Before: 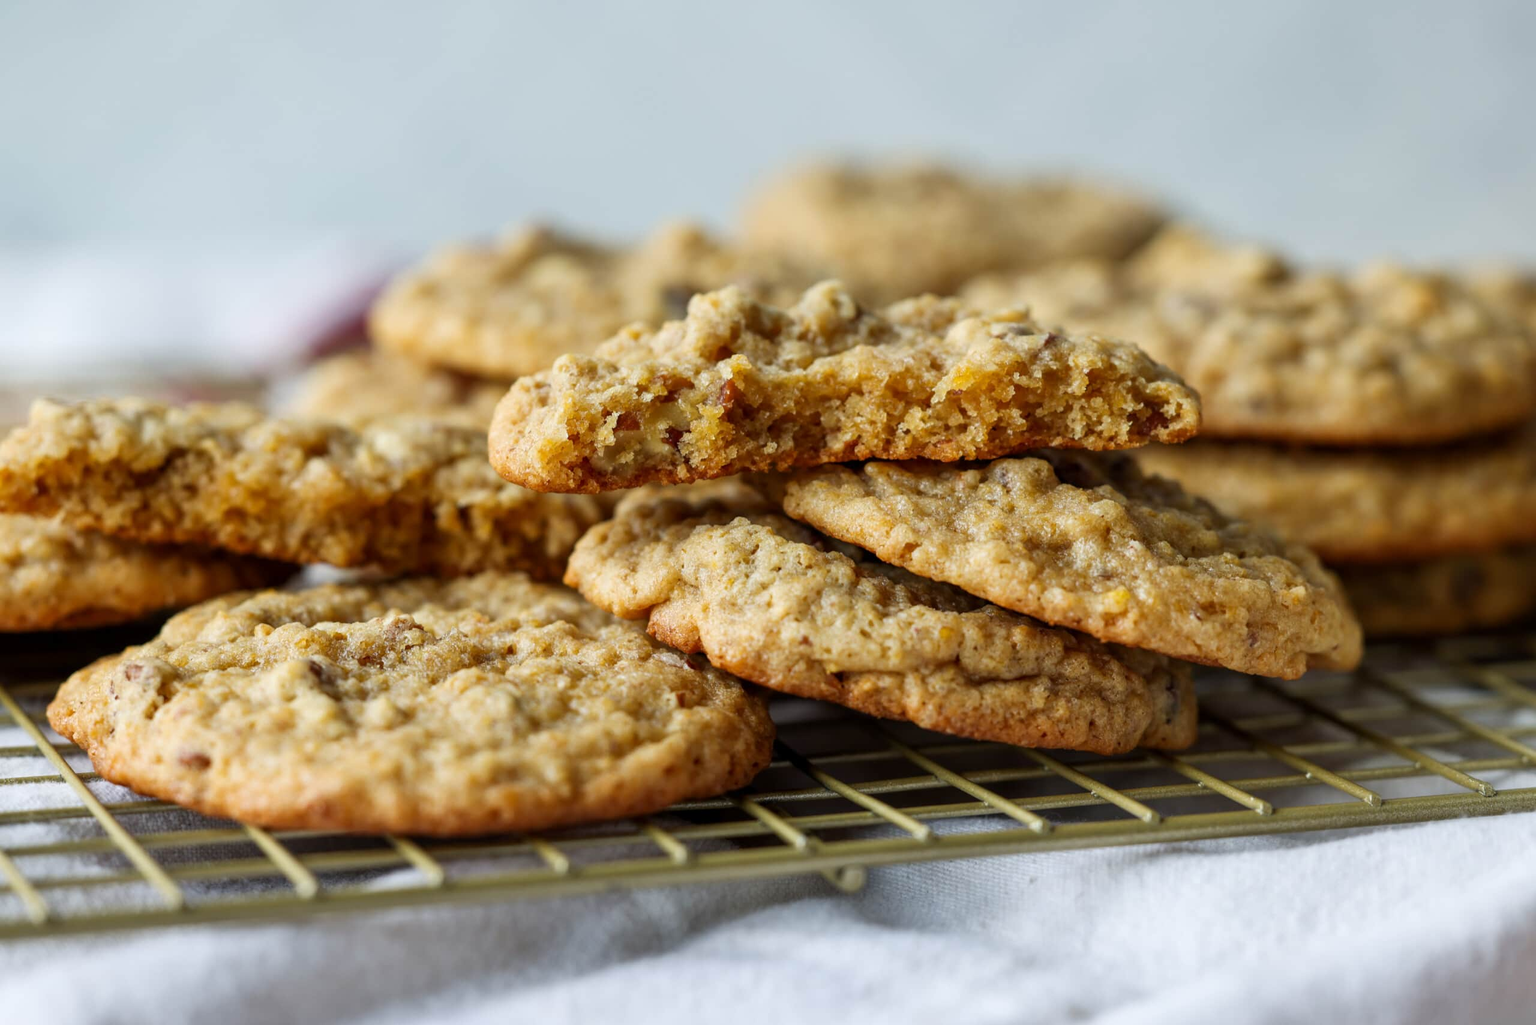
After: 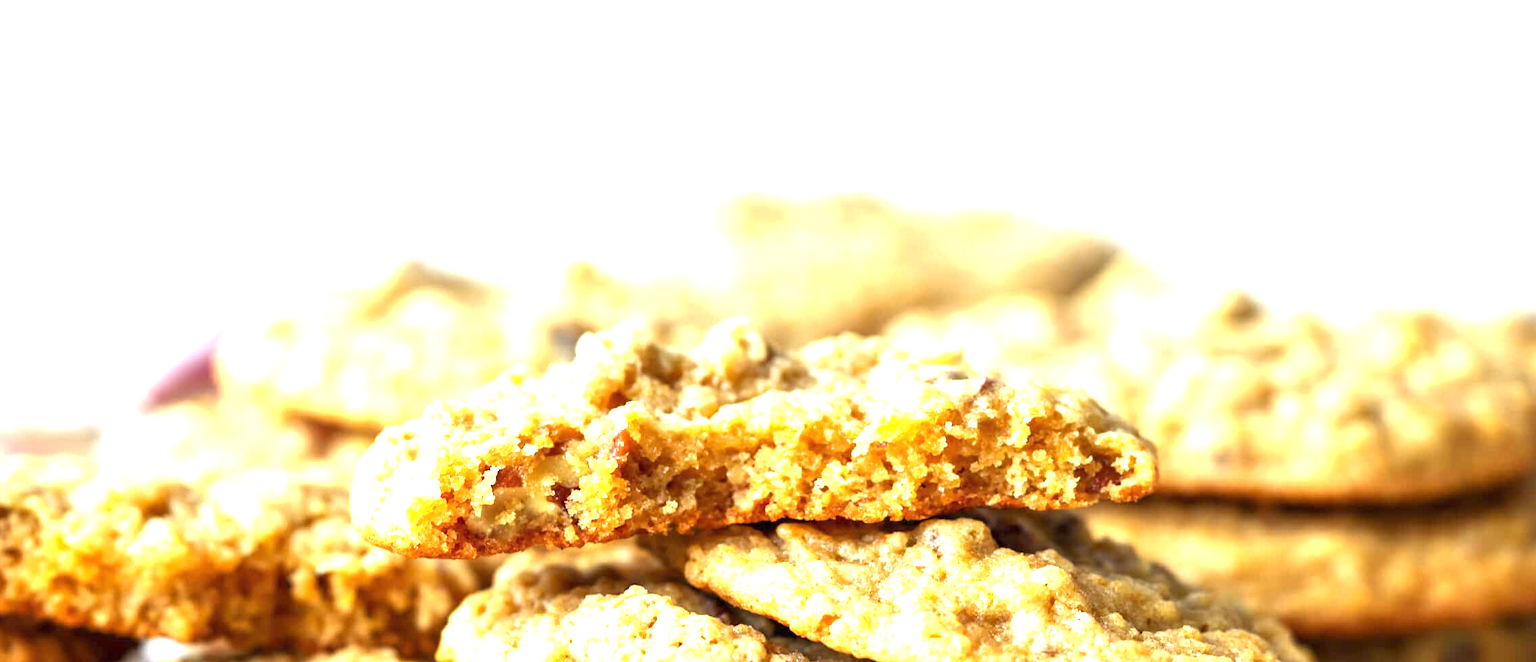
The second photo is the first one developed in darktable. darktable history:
exposure: black level correction 0, exposure 1.93 EV, compensate highlight preservation false
crop and rotate: left 11.658%, bottom 42.872%
